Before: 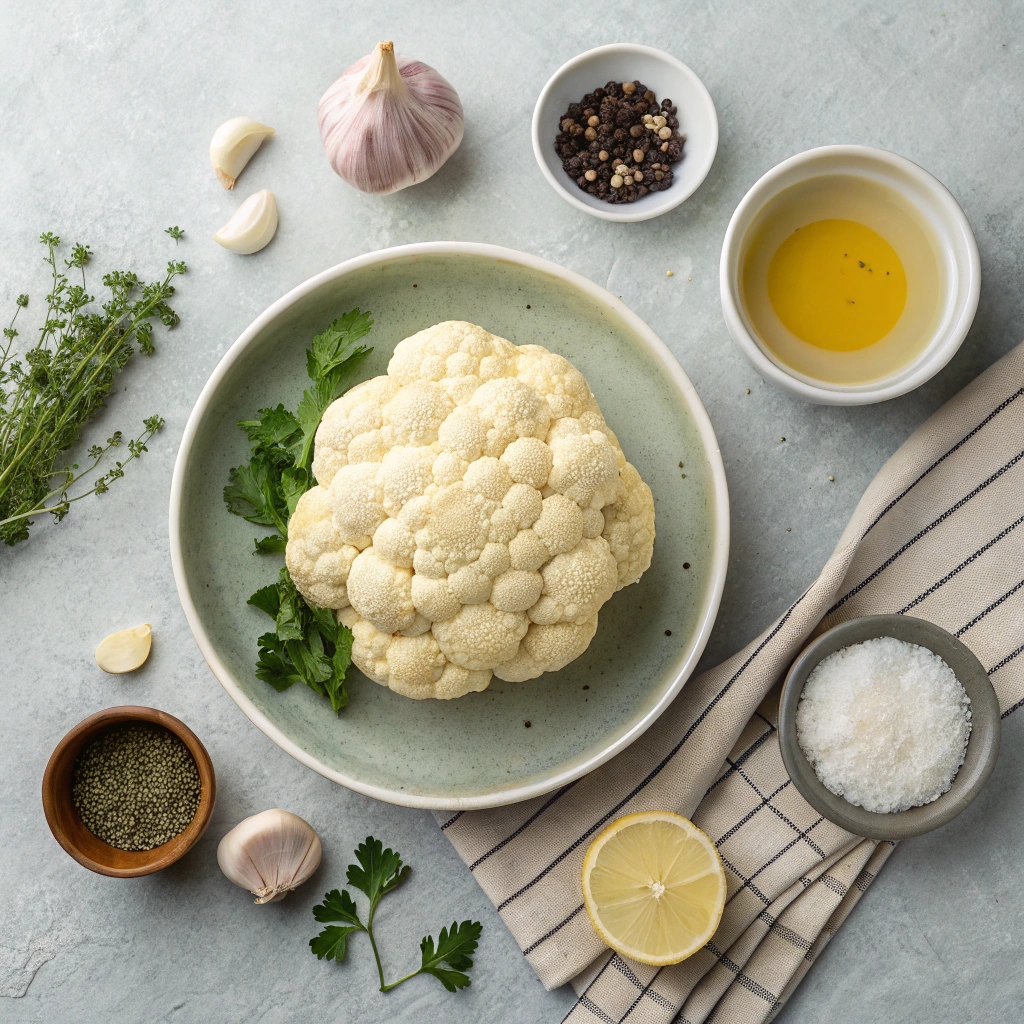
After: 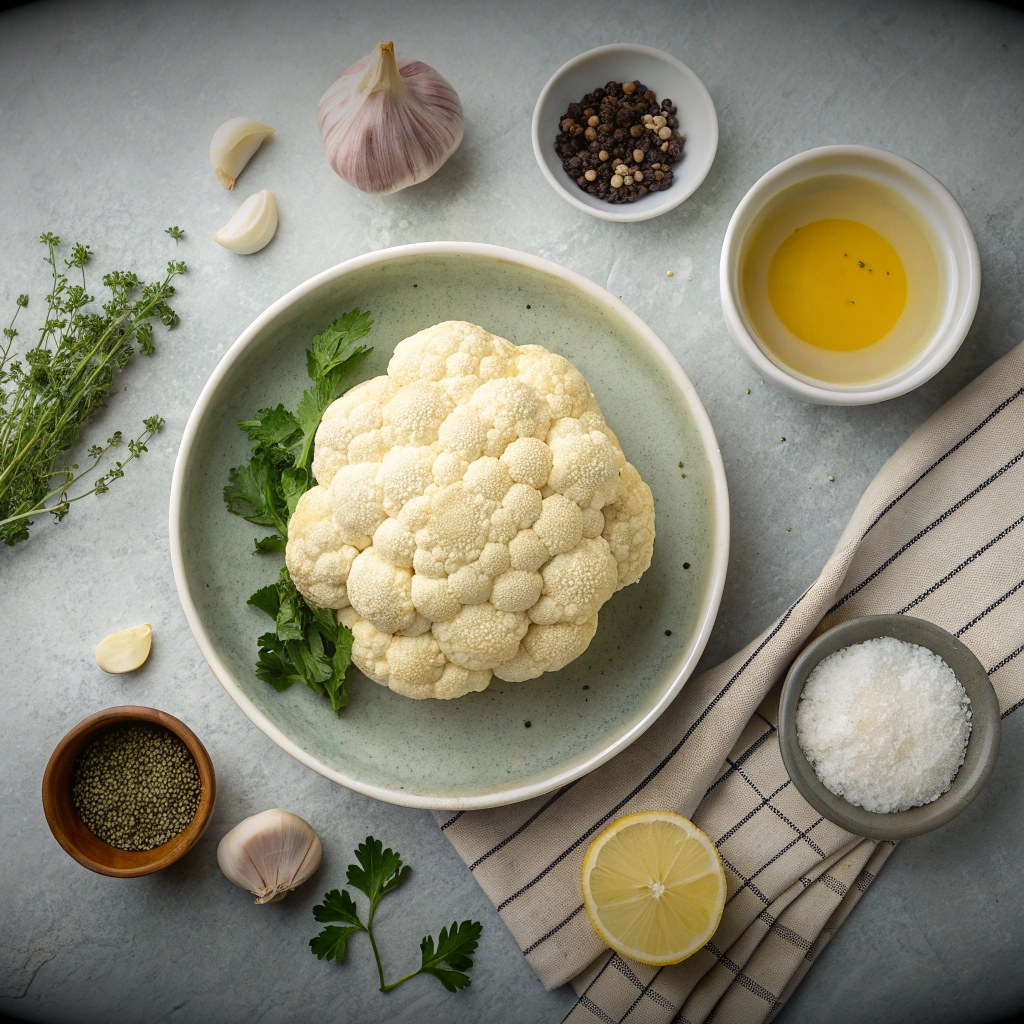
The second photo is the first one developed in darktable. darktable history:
vignetting: fall-off start 98.29%, fall-off radius 100%, brightness -1, saturation 0.5, width/height ratio 1.428
